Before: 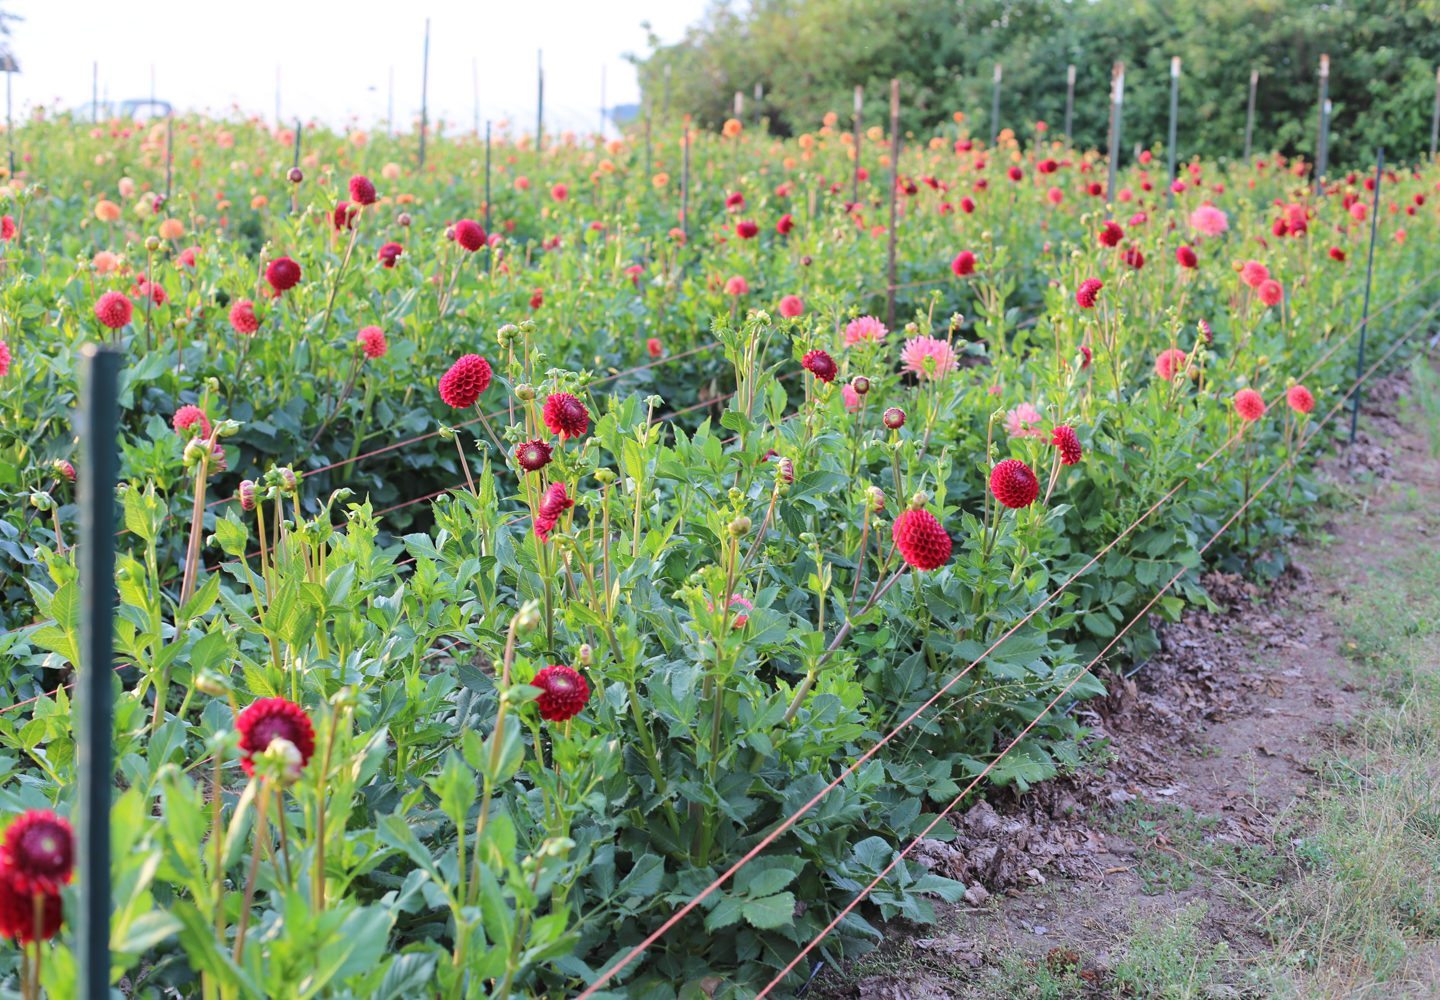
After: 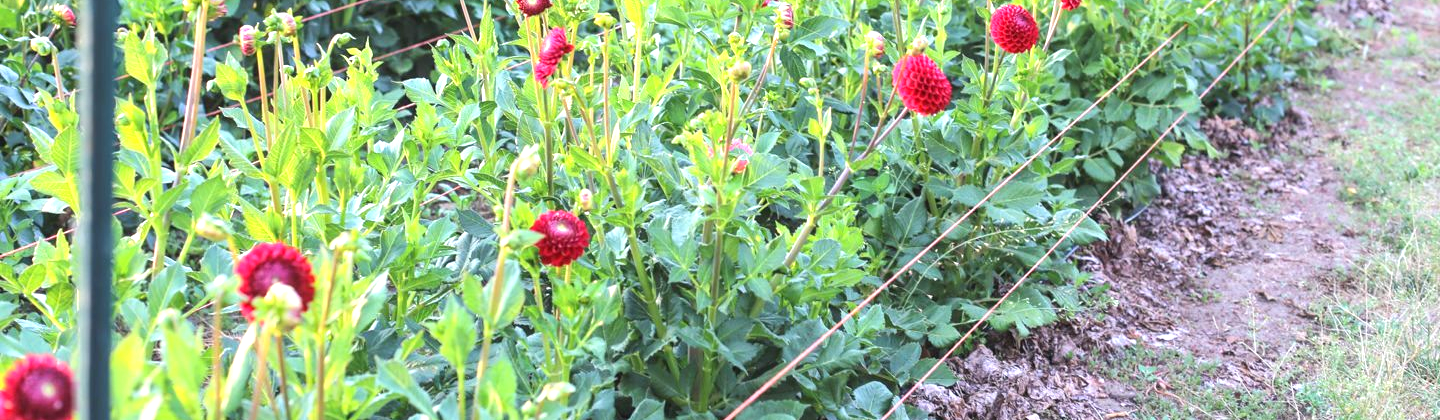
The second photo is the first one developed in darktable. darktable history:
exposure: exposure 1 EV, compensate highlight preservation false
local contrast: detail 110%
crop: top 45.551%, bottom 12.262%
